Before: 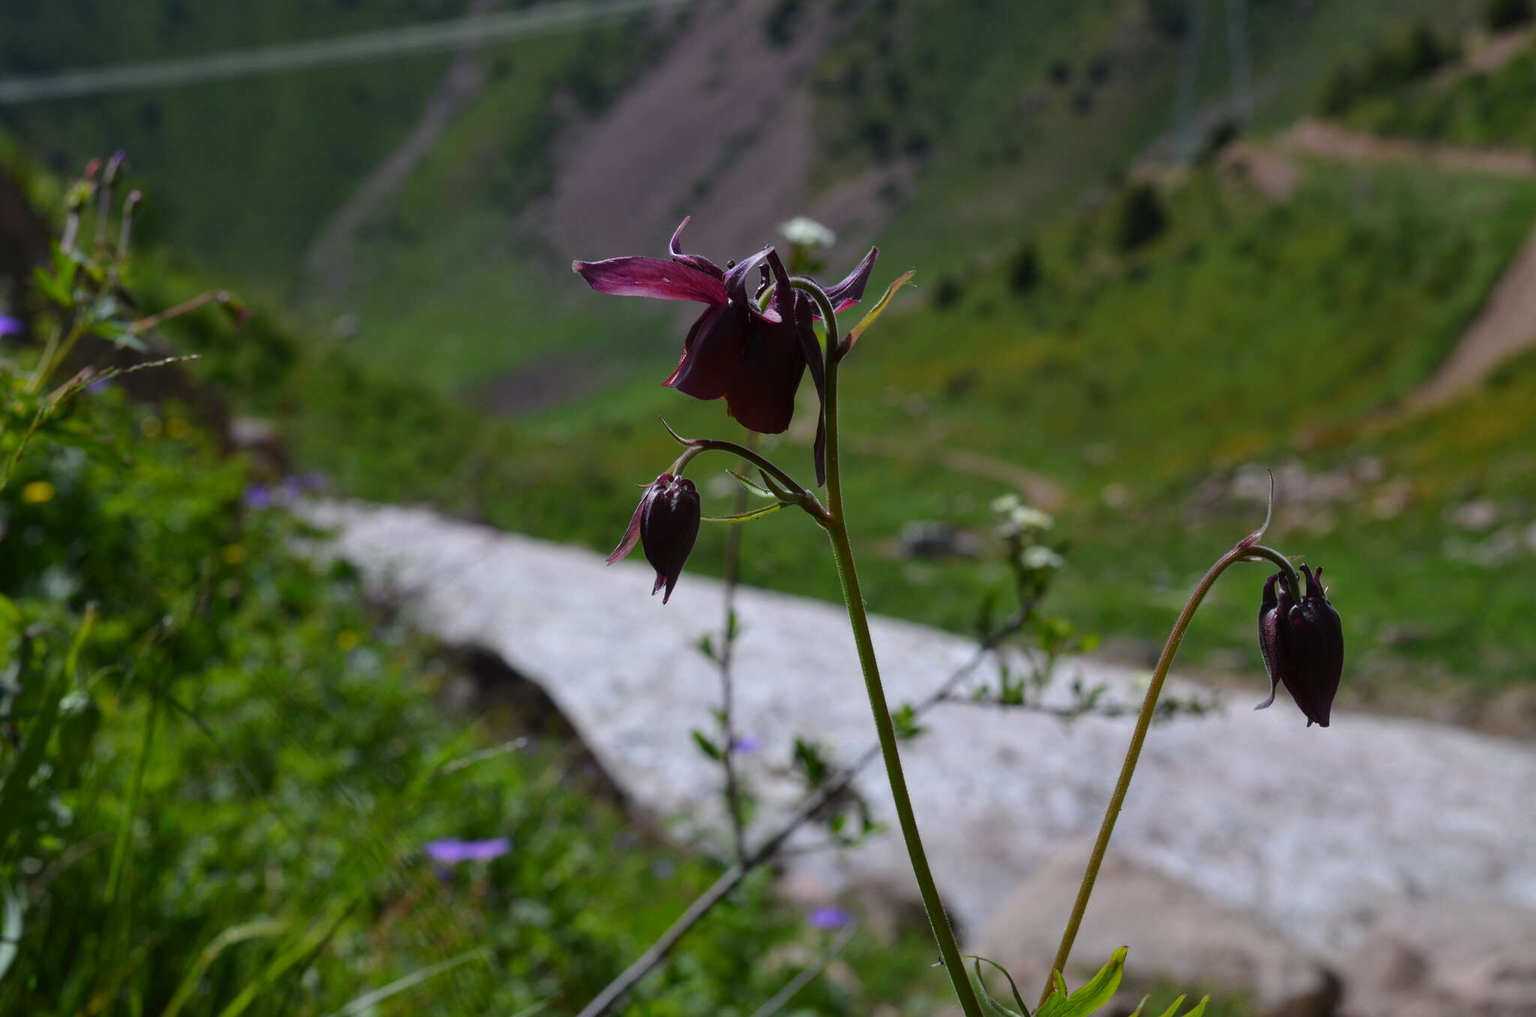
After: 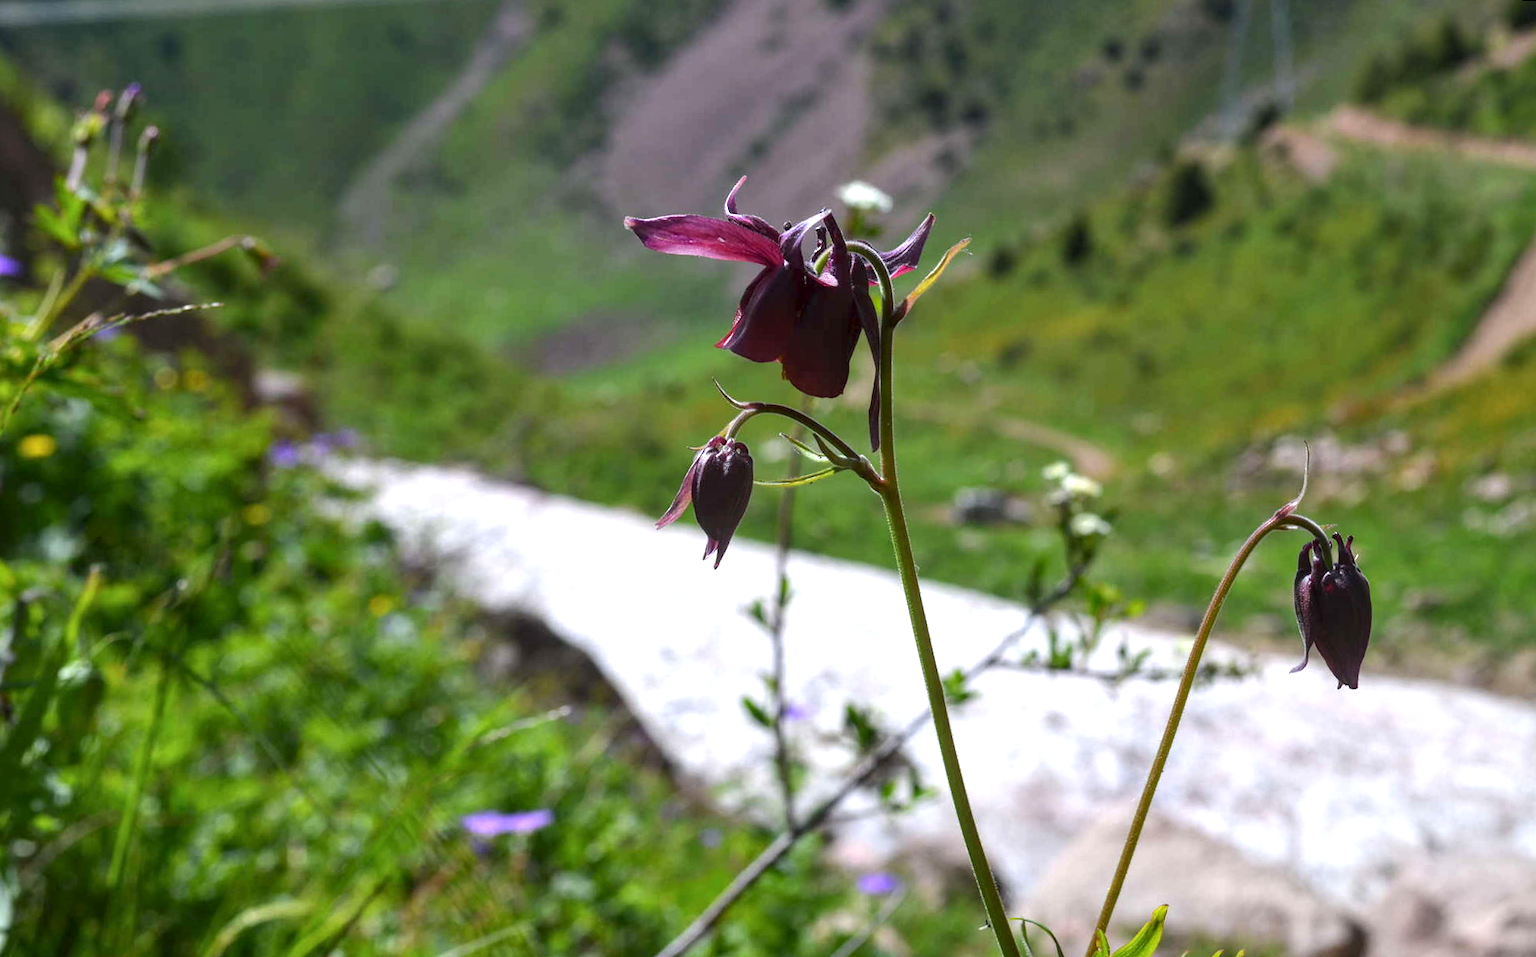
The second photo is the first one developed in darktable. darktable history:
rotate and perspective: rotation 0.679°, lens shift (horizontal) 0.136, crop left 0.009, crop right 0.991, crop top 0.078, crop bottom 0.95
exposure: black level correction 0, exposure 1.1 EV, compensate highlight preservation false
local contrast: on, module defaults
